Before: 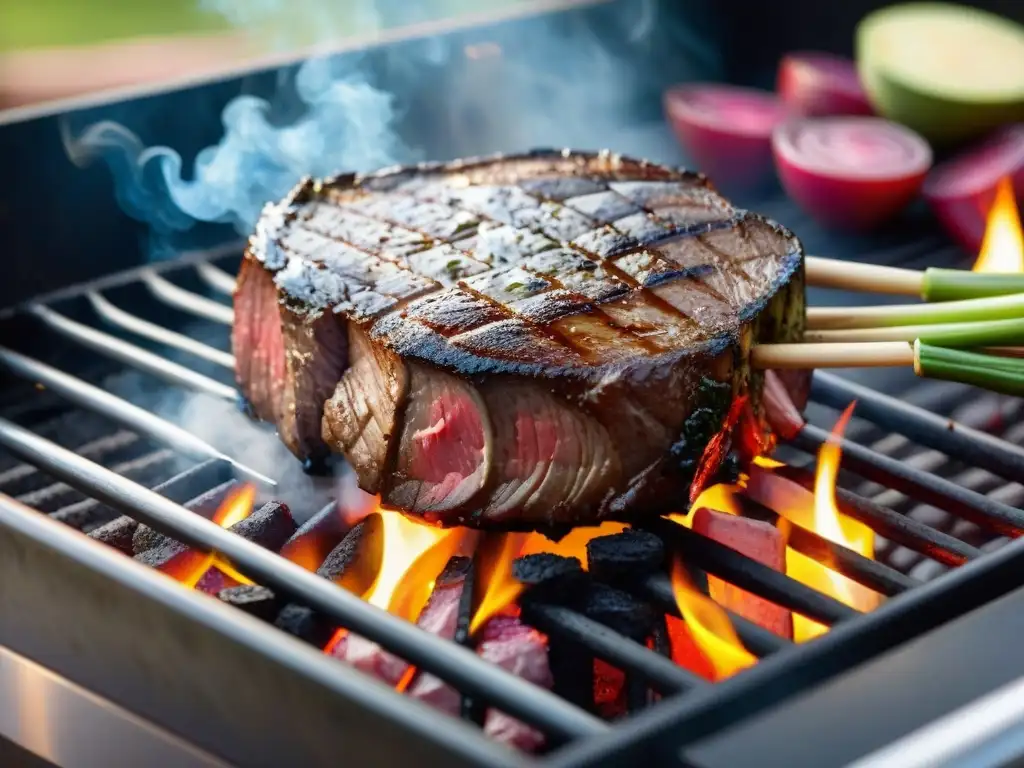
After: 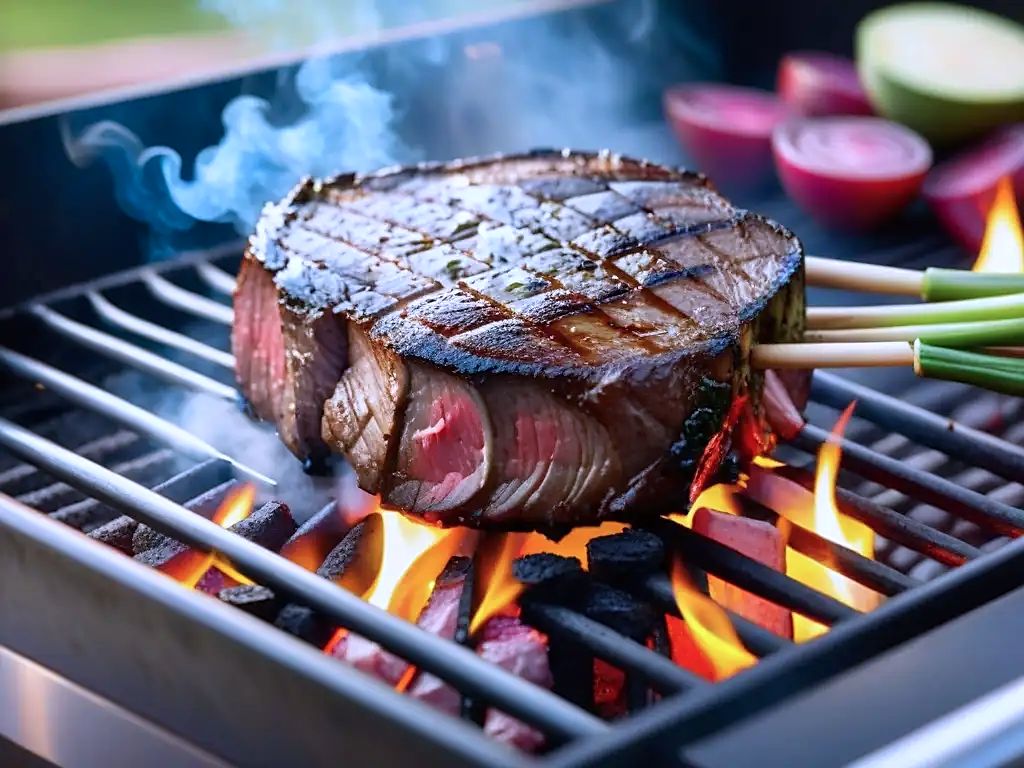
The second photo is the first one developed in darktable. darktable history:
sharpen: radius 1.827, amount 0.414, threshold 1.296
color calibration: illuminant as shot in camera, x 0.377, y 0.393, temperature 4206.8 K
